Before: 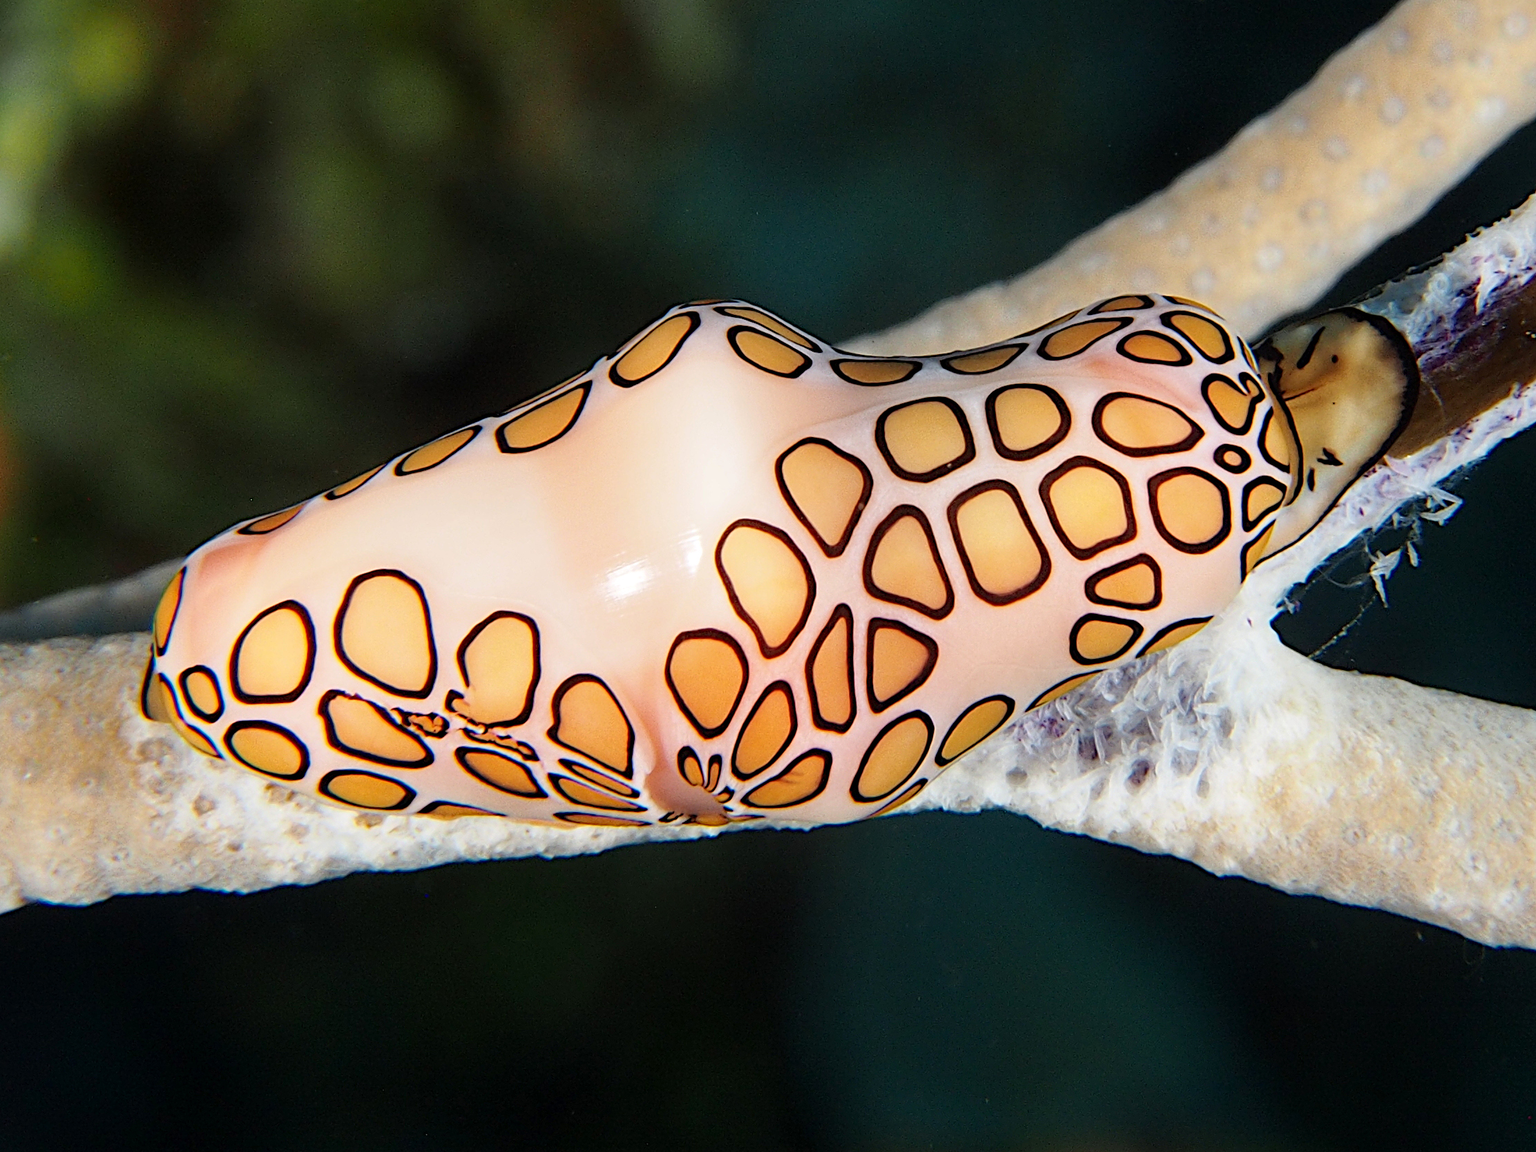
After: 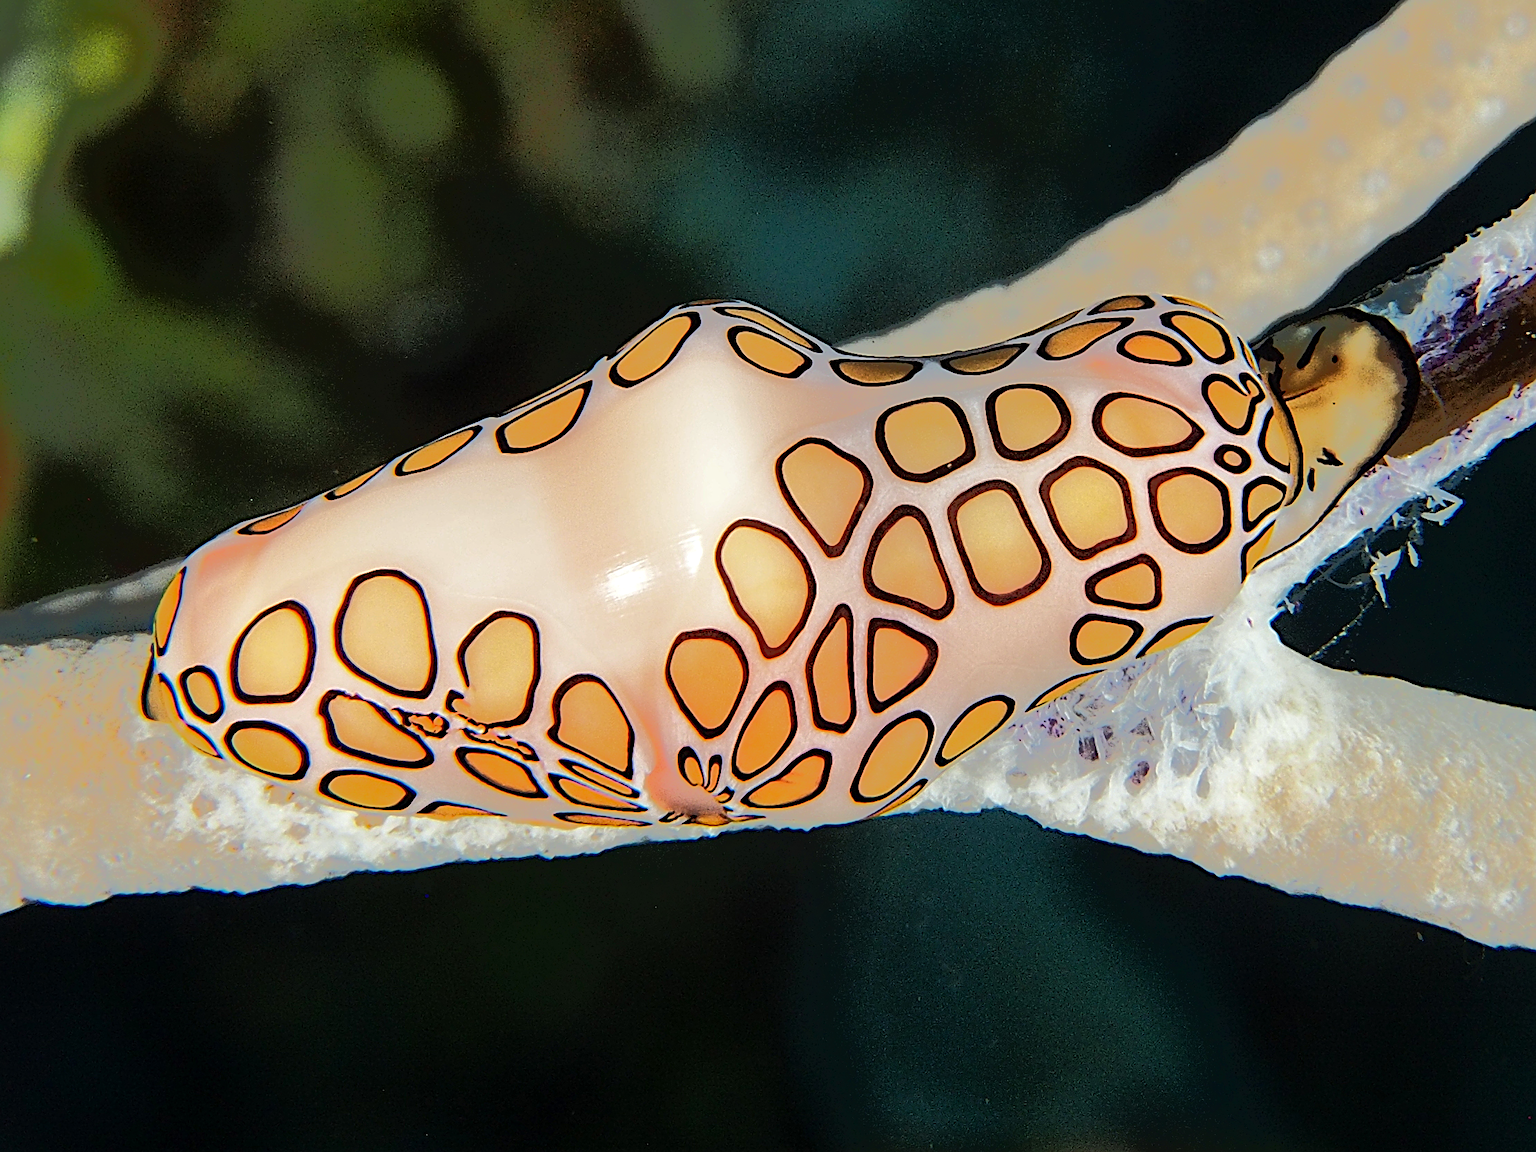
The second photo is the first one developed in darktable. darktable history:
sharpen: on, module defaults
color correction: highlights a* -2.56, highlights b* 2.48
tone equalizer: -7 EV -0.606 EV, -6 EV 1 EV, -5 EV -0.478 EV, -4 EV 0.469 EV, -3 EV 0.425 EV, -2 EV 0.179 EV, -1 EV -0.149 EV, +0 EV -0.408 EV, edges refinement/feathering 500, mask exposure compensation -1.57 EV, preserve details no
